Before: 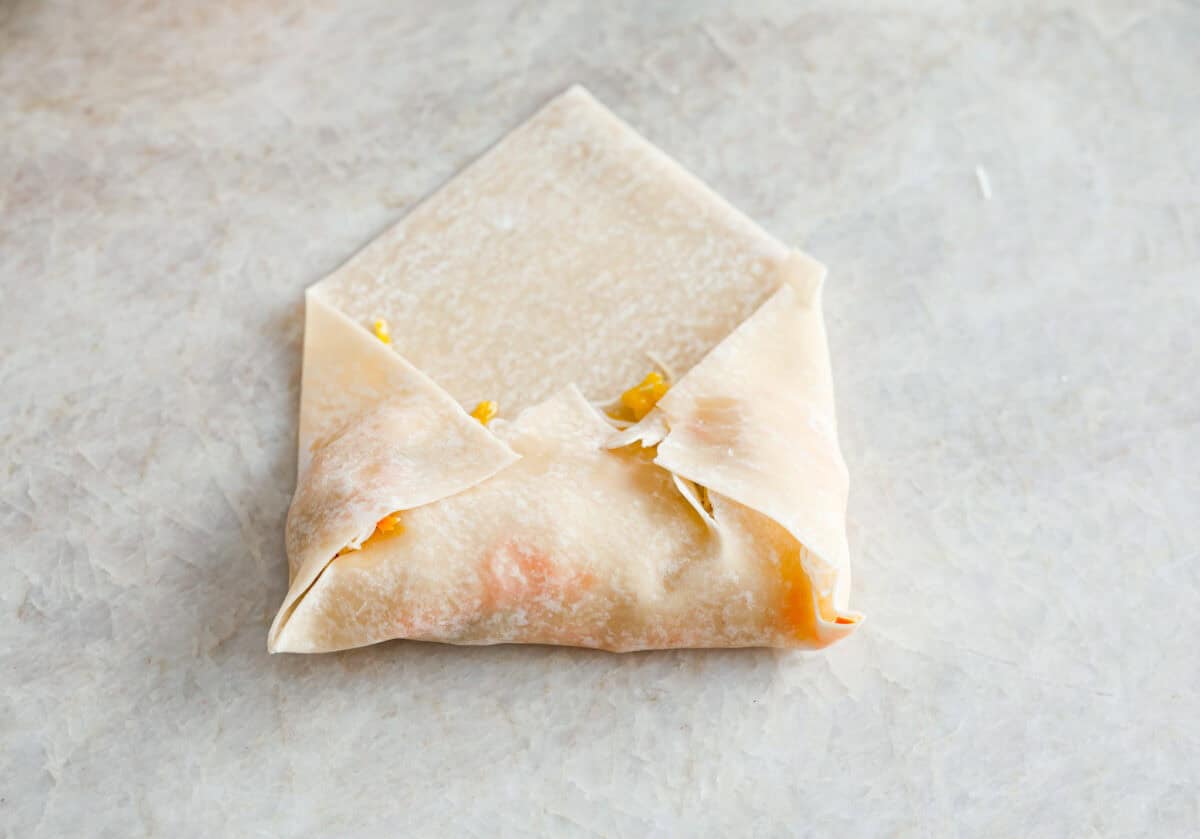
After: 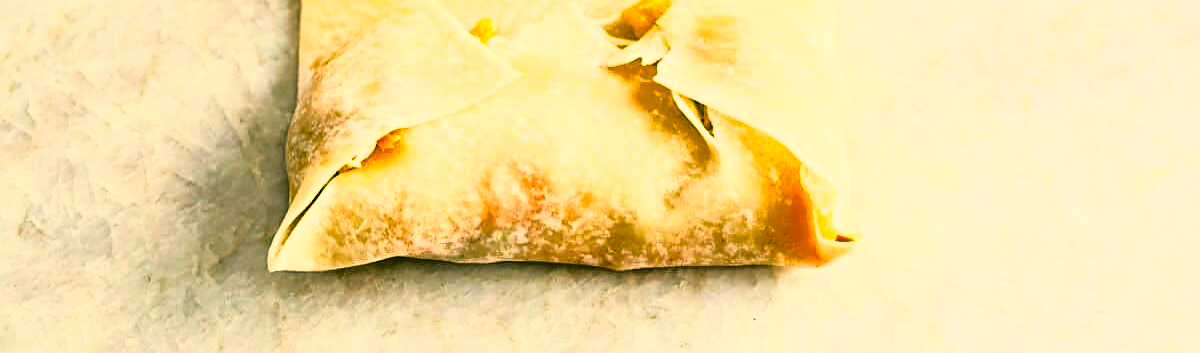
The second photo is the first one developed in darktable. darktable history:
shadows and highlights: on, module defaults
sharpen: on, module defaults
exposure: compensate highlight preservation false
tone curve: curves: ch0 [(0, 0) (0.003, 0.003) (0.011, 0.006) (0.025, 0.01) (0.044, 0.016) (0.069, 0.02) (0.1, 0.025) (0.136, 0.034) (0.177, 0.051) (0.224, 0.08) (0.277, 0.131) (0.335, 0.209) (0.399, 0.328) (0.468, 0.47) (0.543, 0.629) (0.623, 0.788) (0.709, 0.903) (0.801, 0.965) (0.898, 0.989) (1, 1)], color space Lab, linked channels
color correction: highlights a* 5.21, highlights b* 24.57, shadows a* -16.22, shadows b* 3.98
color balance rgb: shadows lift › chroma 2.02%, shadows lift › hue 222.3°, perceptual saturation grading › global saturation 20%, perceptual saturation grading › highlights -25.615%, perceptual saturation grading › shadows 50.243%, global vibrance 16.415%, saturation formula JzAzBz (2021)
crop: top 45.643%, bottom 12.279%
contrast brightness saturation: contrast 0.082, saturation 0.02
